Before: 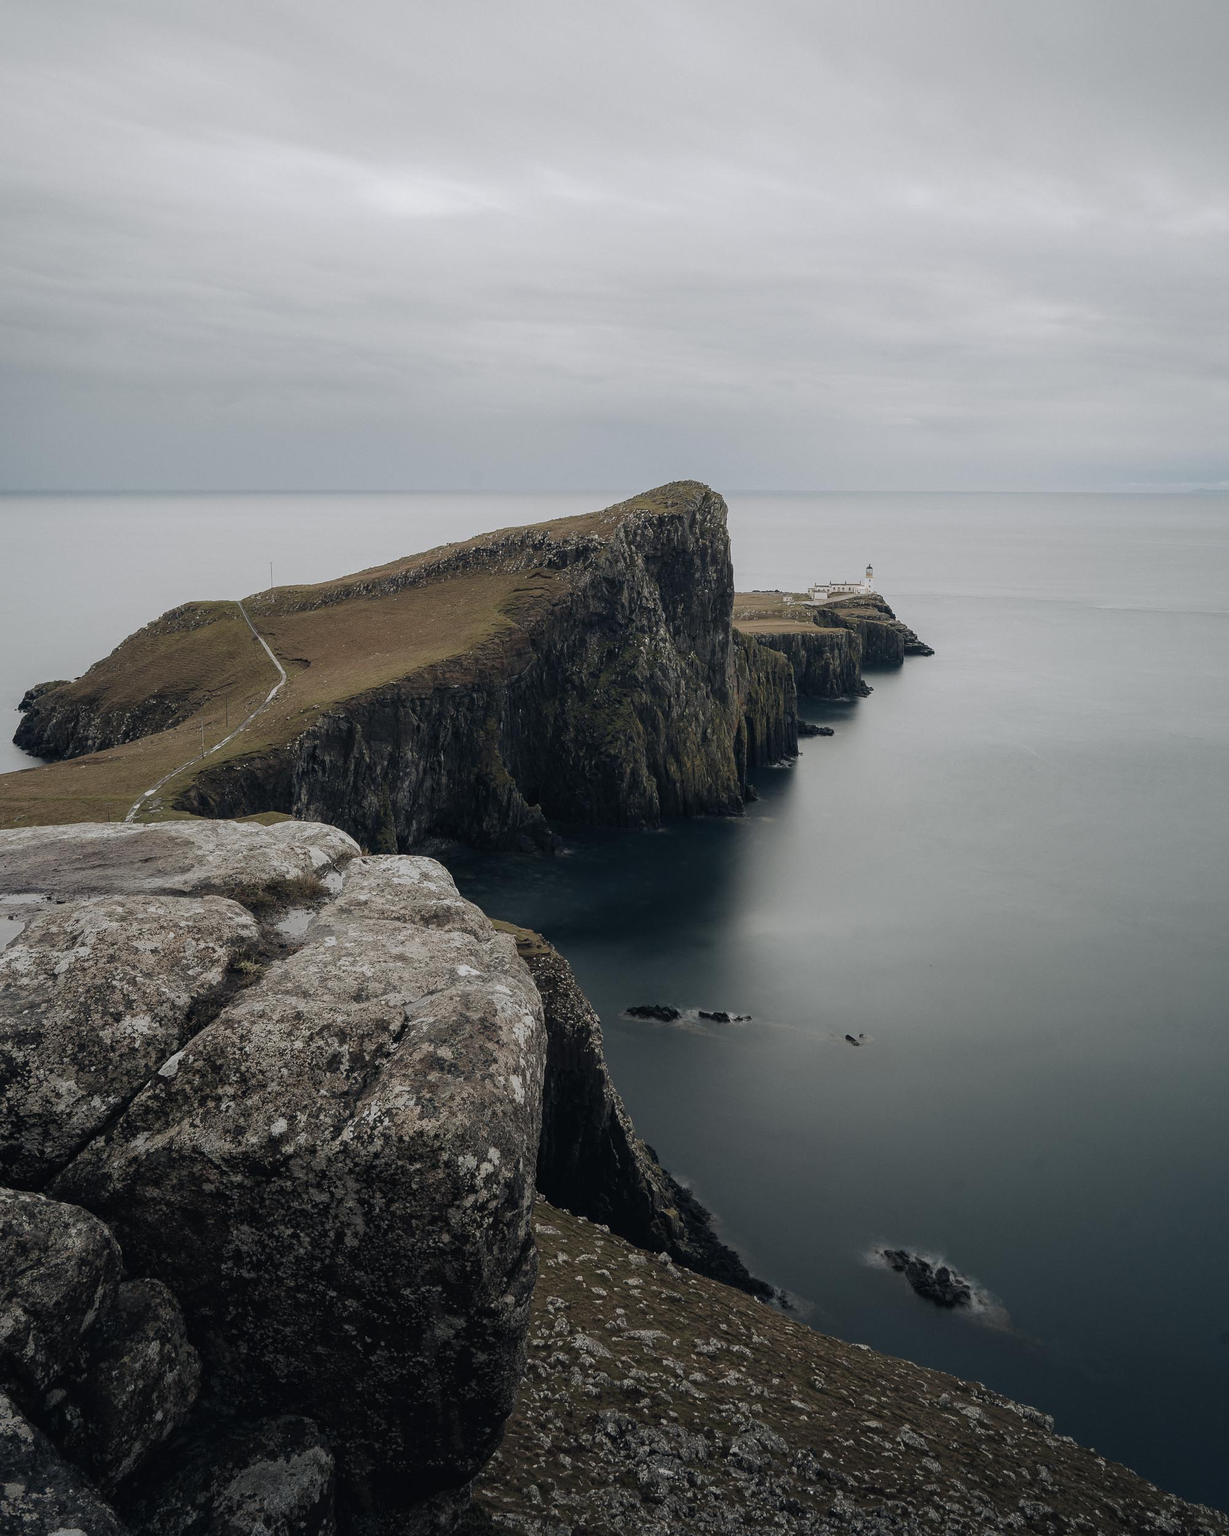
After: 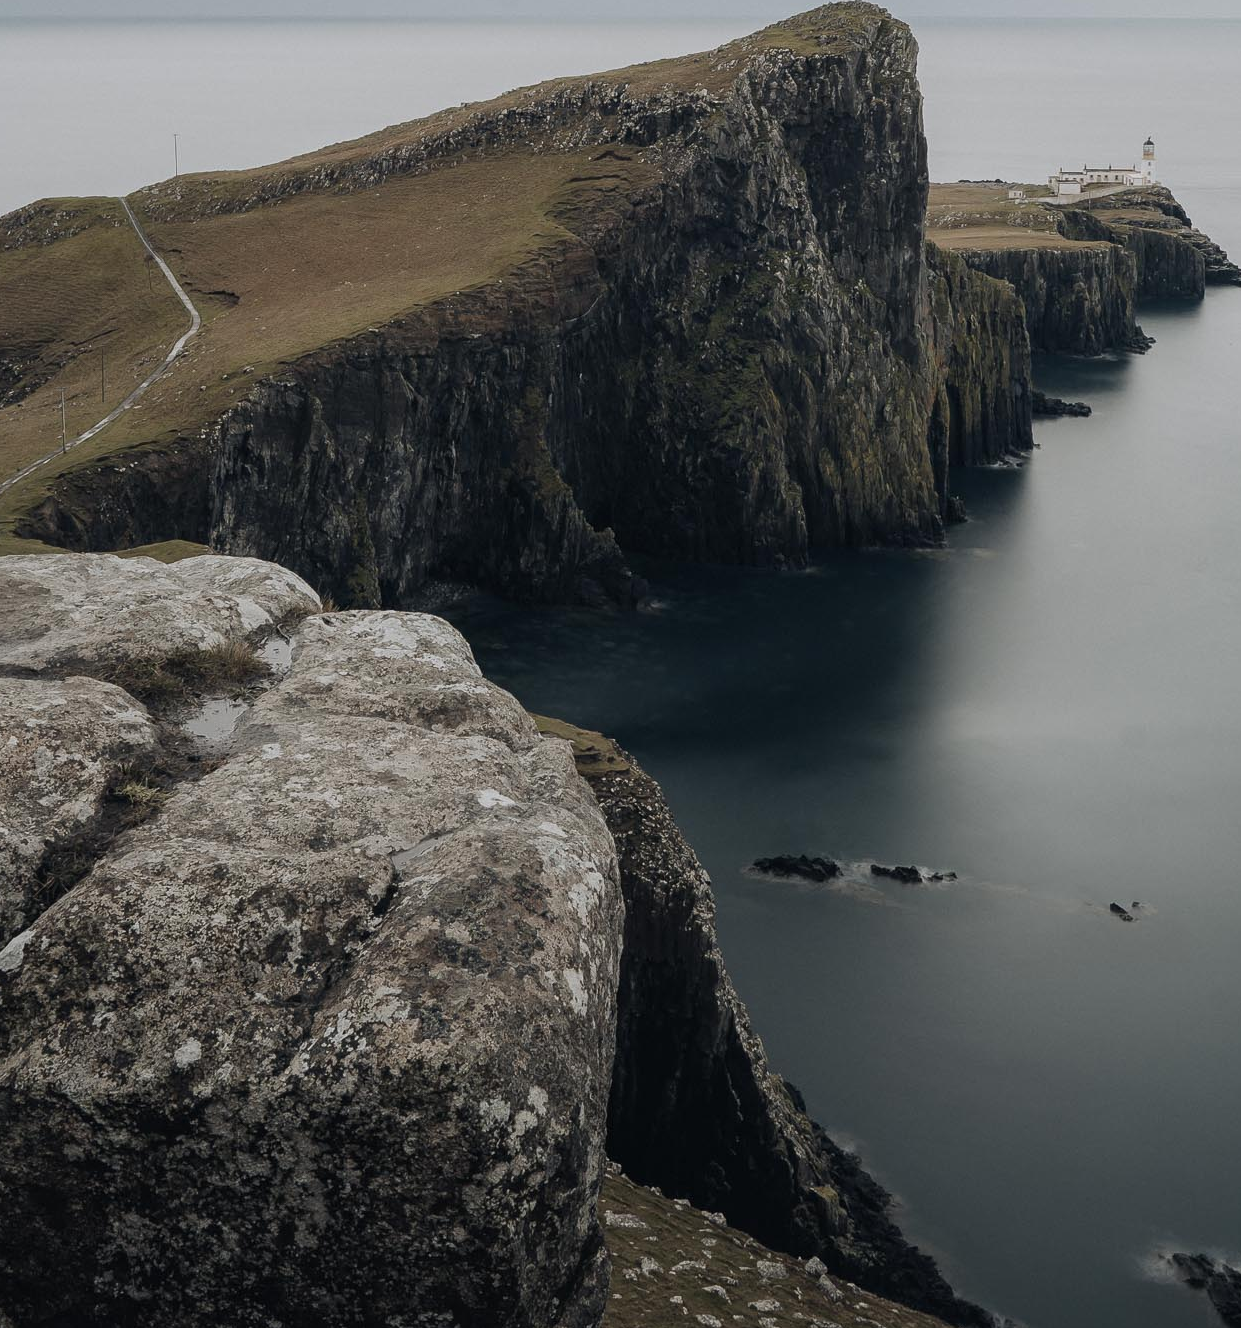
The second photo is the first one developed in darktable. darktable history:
crop: left 13.312%, top 31.28%, right 24.627%, bottom 15.582%
